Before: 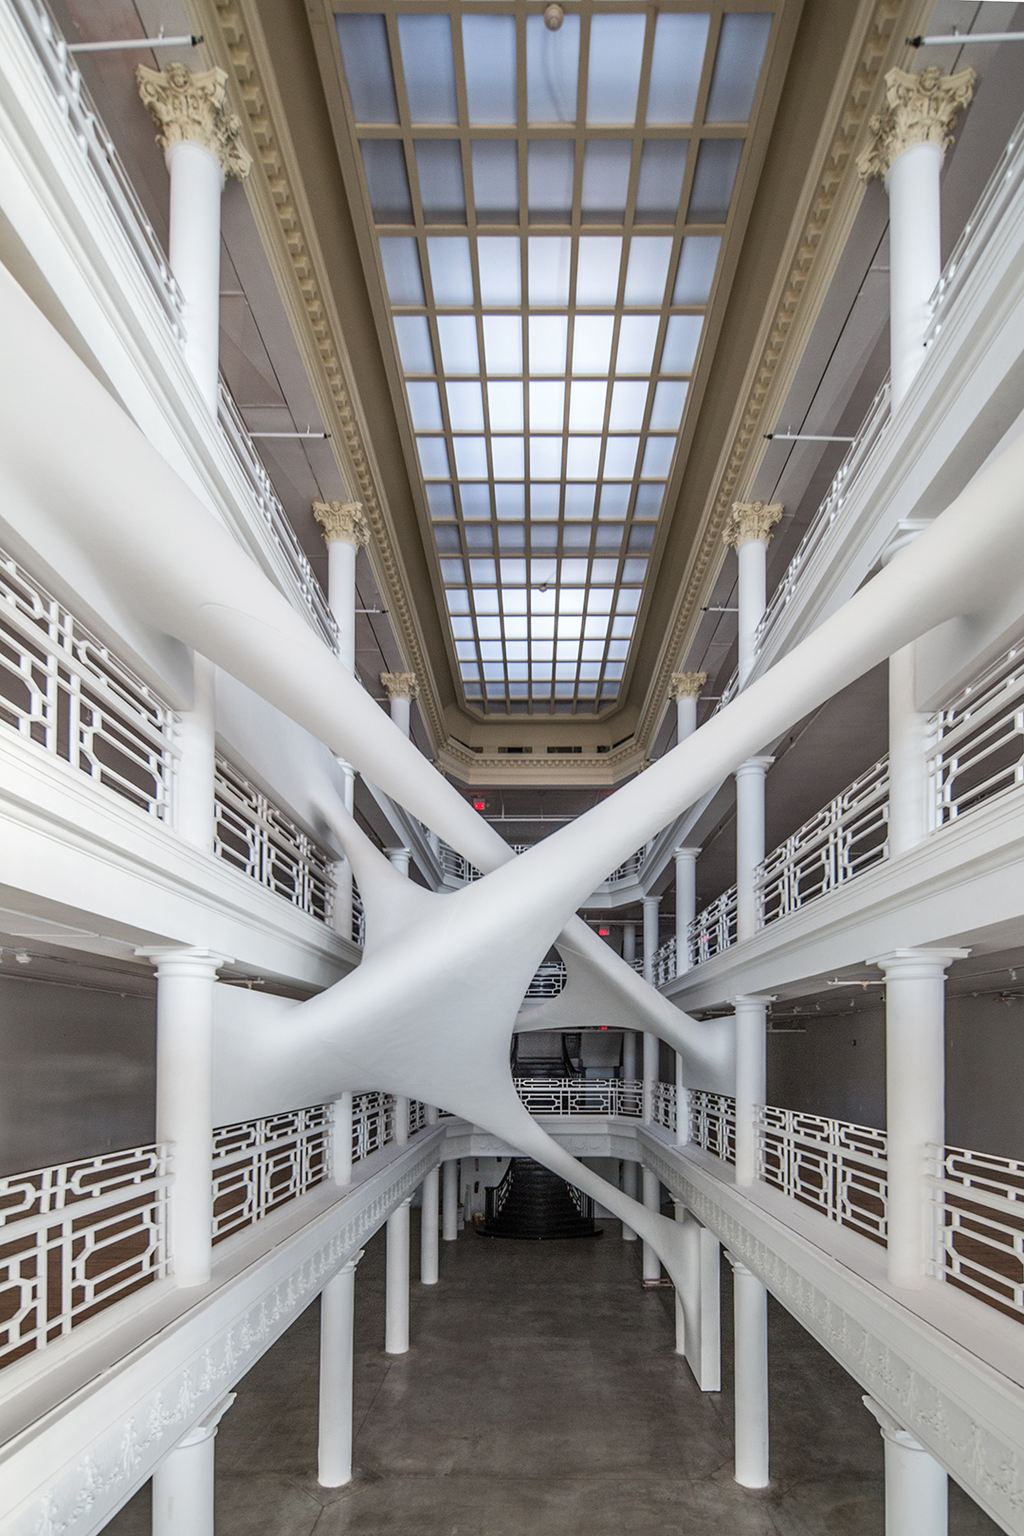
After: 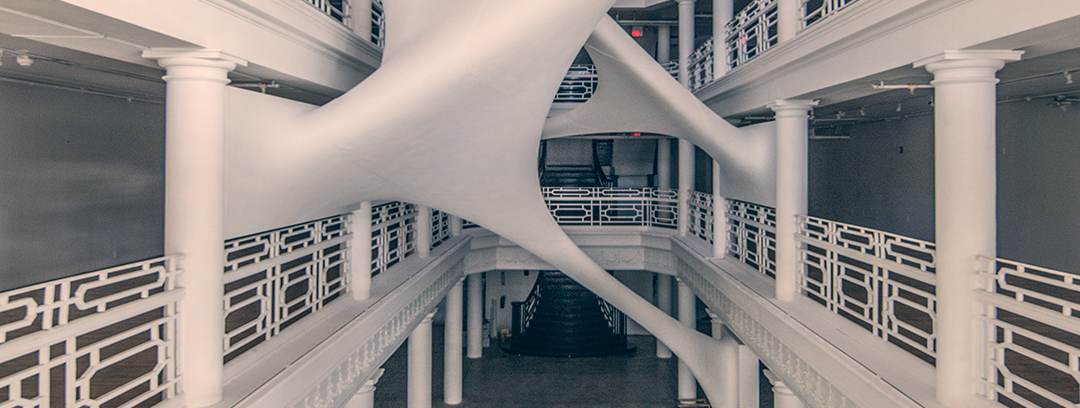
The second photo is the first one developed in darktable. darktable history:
contrast brightness saturation: contrast -0.102, saturation -0.104
color correction: highlights a* 10.29, highlights b* 14.78, shadows a* -9.96, shadows b* -14.9
crop and rotate: top 58.679%, bottom 16.106%
local contrast: on, module defaults
